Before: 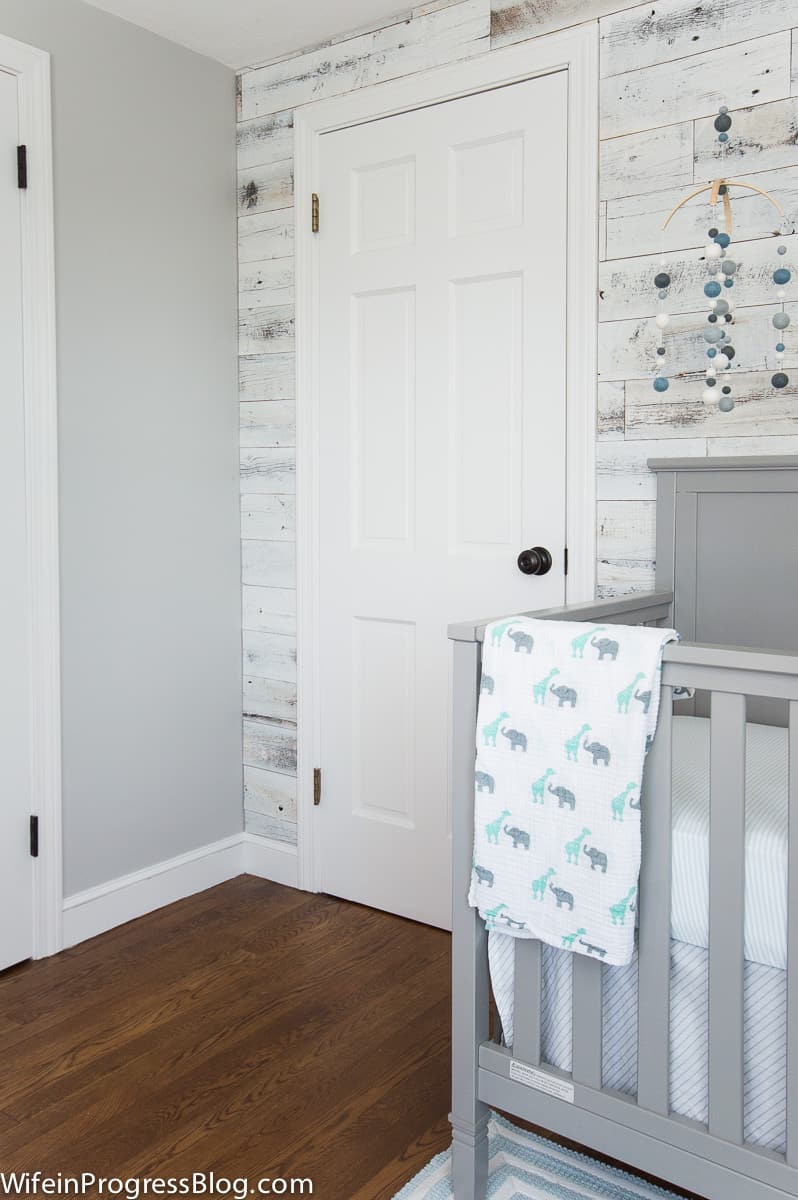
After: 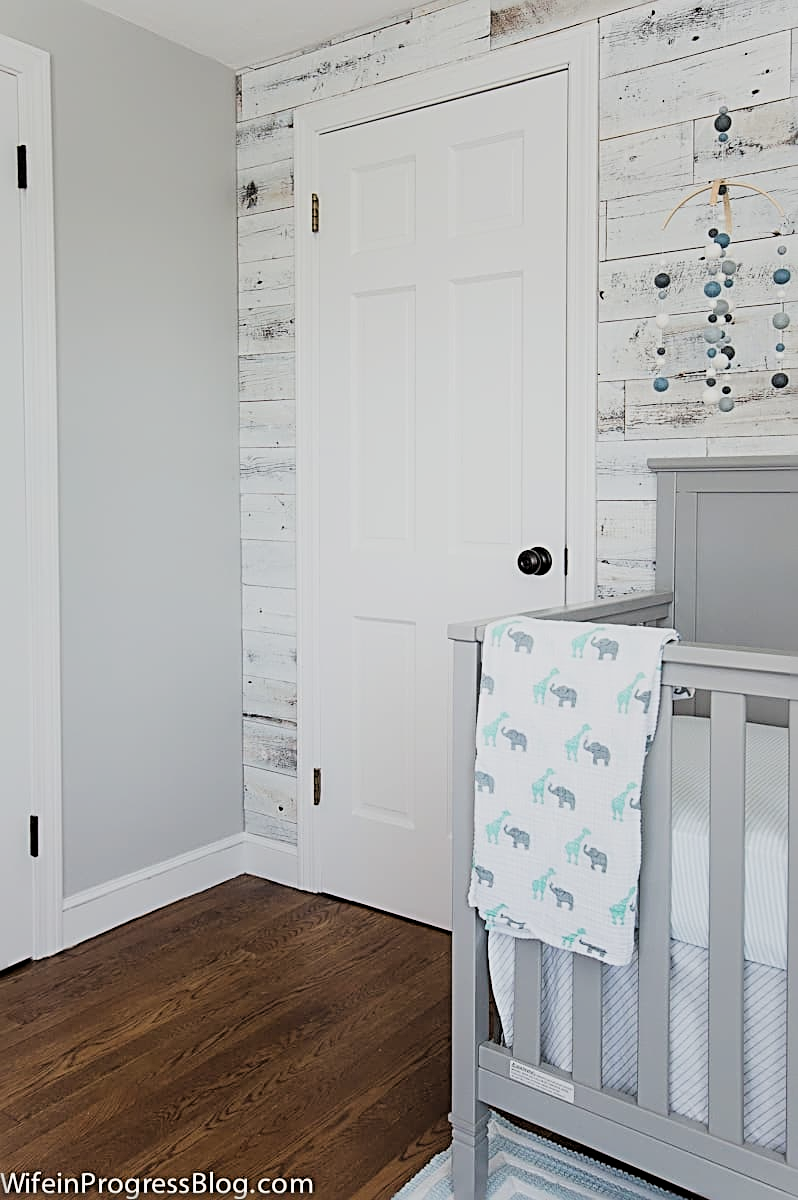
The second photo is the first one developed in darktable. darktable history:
sharpen: radius 2.986, amount 0.76
filmic rgb: black relative exposure -7.78 EV, white relative exposure 4.42 EV, target black luminance 0%, hardness 3.75, latitude 50.54%, contrast 1.068, highlights saturation mix 9.13%, shadows ↔ highlights balance -0.276%
